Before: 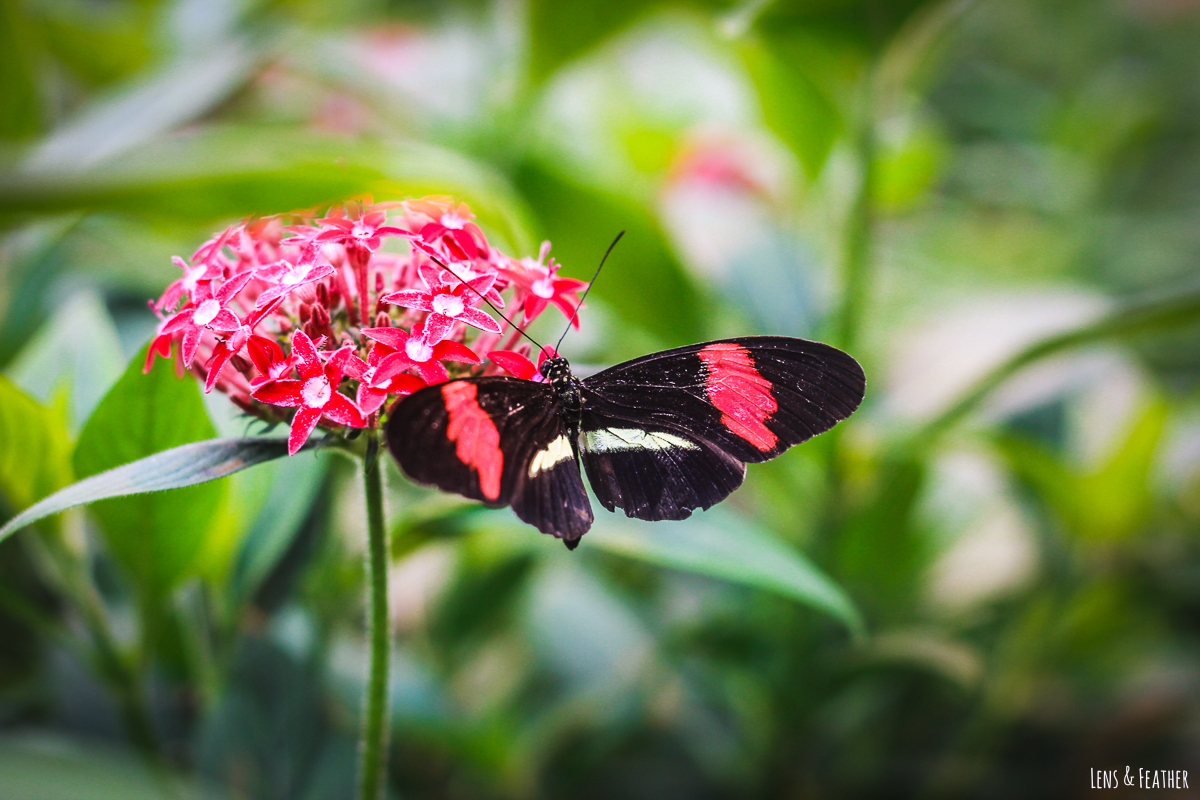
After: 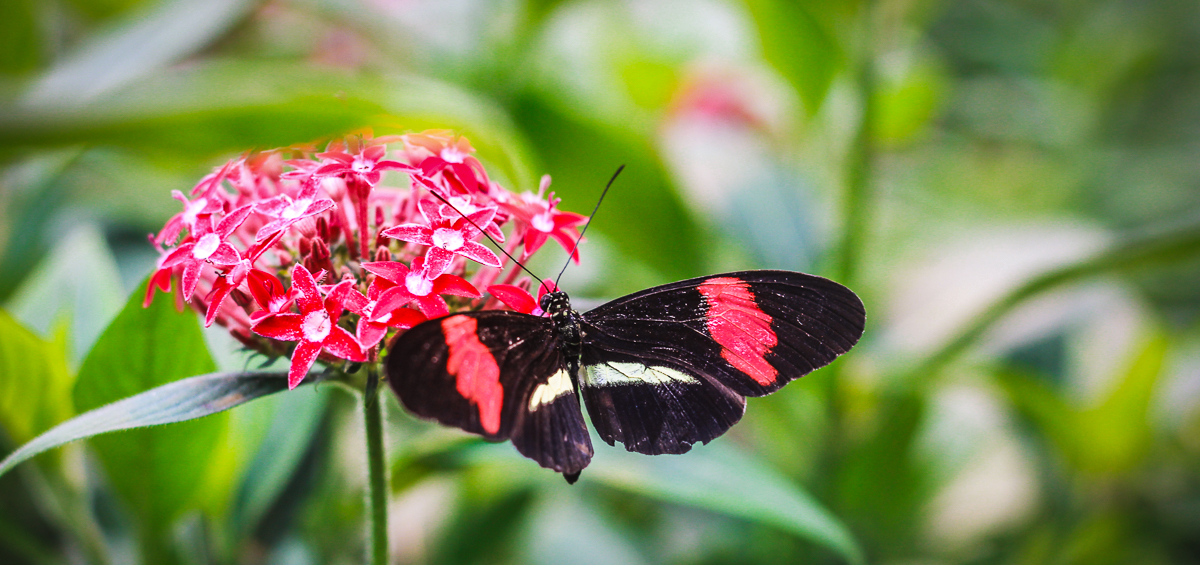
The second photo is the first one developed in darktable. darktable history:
crop and rotate: top 8.293%, bottom 20.996%
shadows and highlights: shadows 32.83, highlights -47.7, soften with gaussian
